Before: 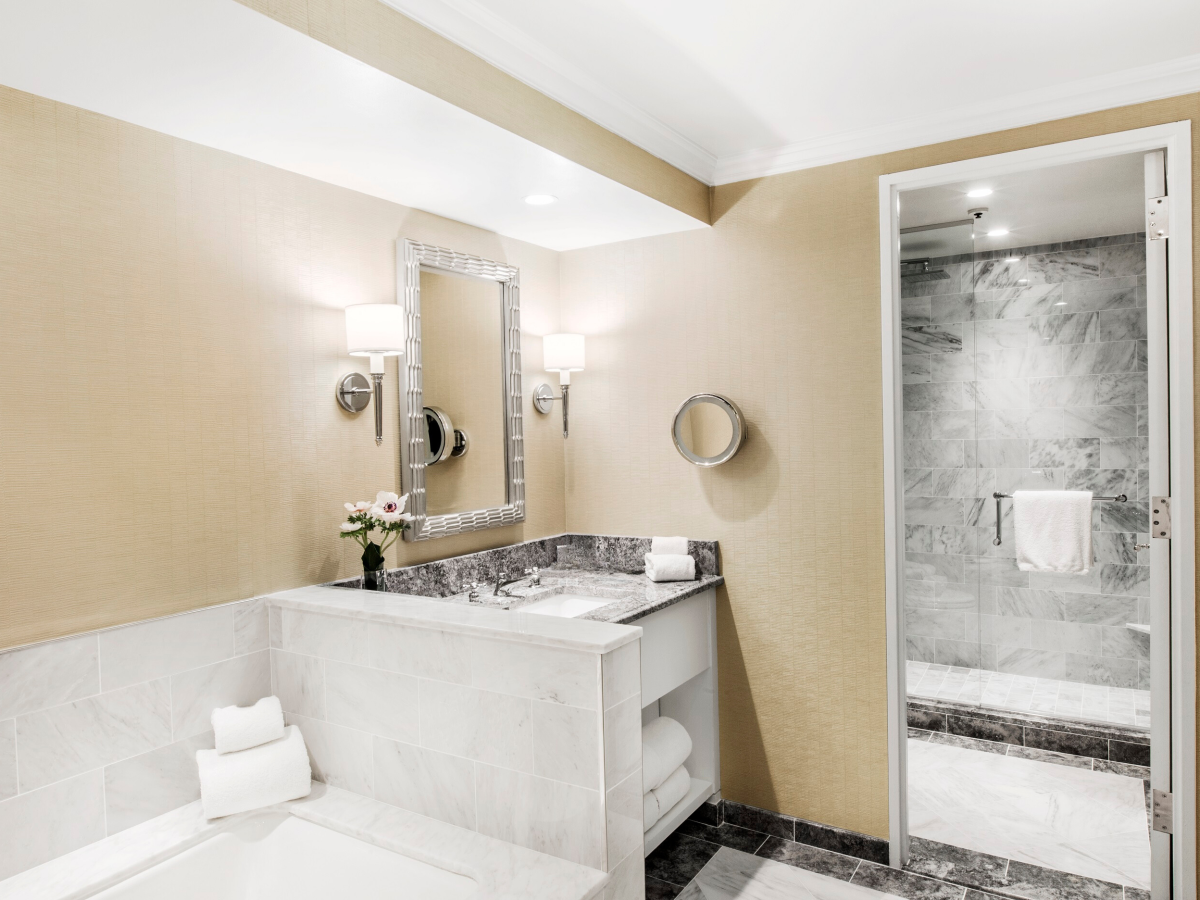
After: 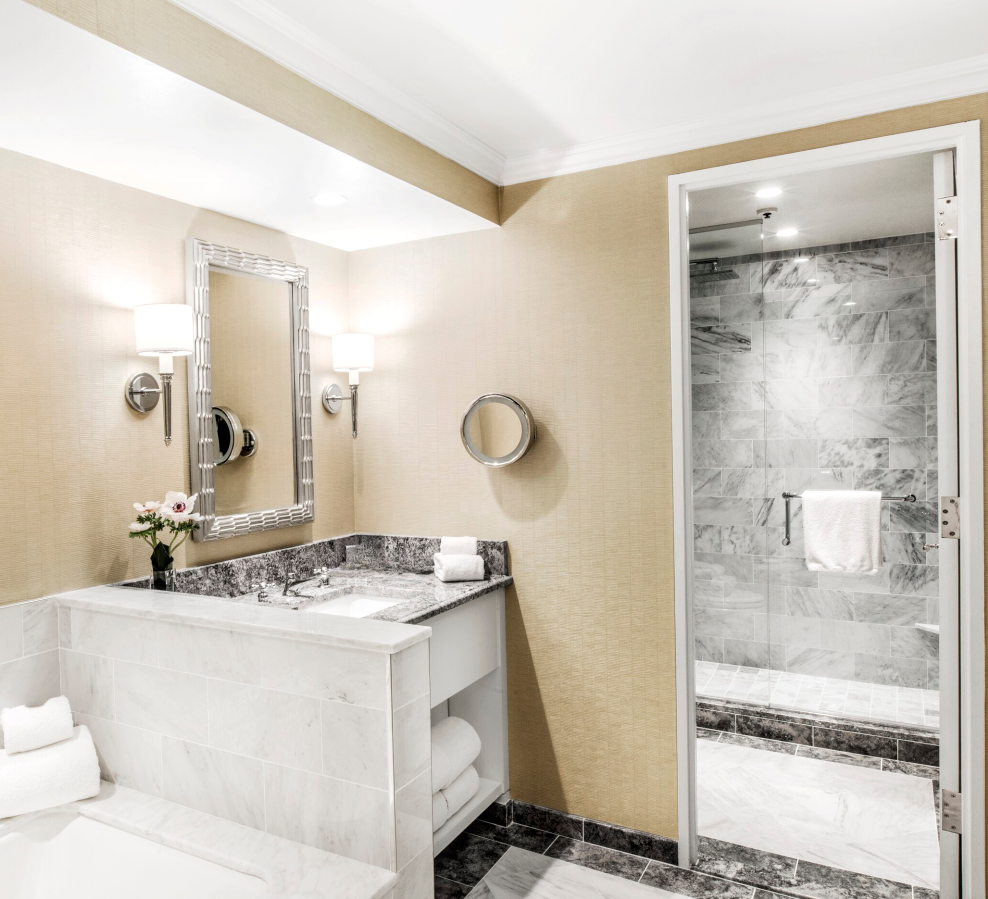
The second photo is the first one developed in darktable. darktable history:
crop: left 17.623%, bottom 0.029%
contrast brightness saturation: contrast 0.046, brightness 0.062, saturation 0.009
local contrast: detail 130%
